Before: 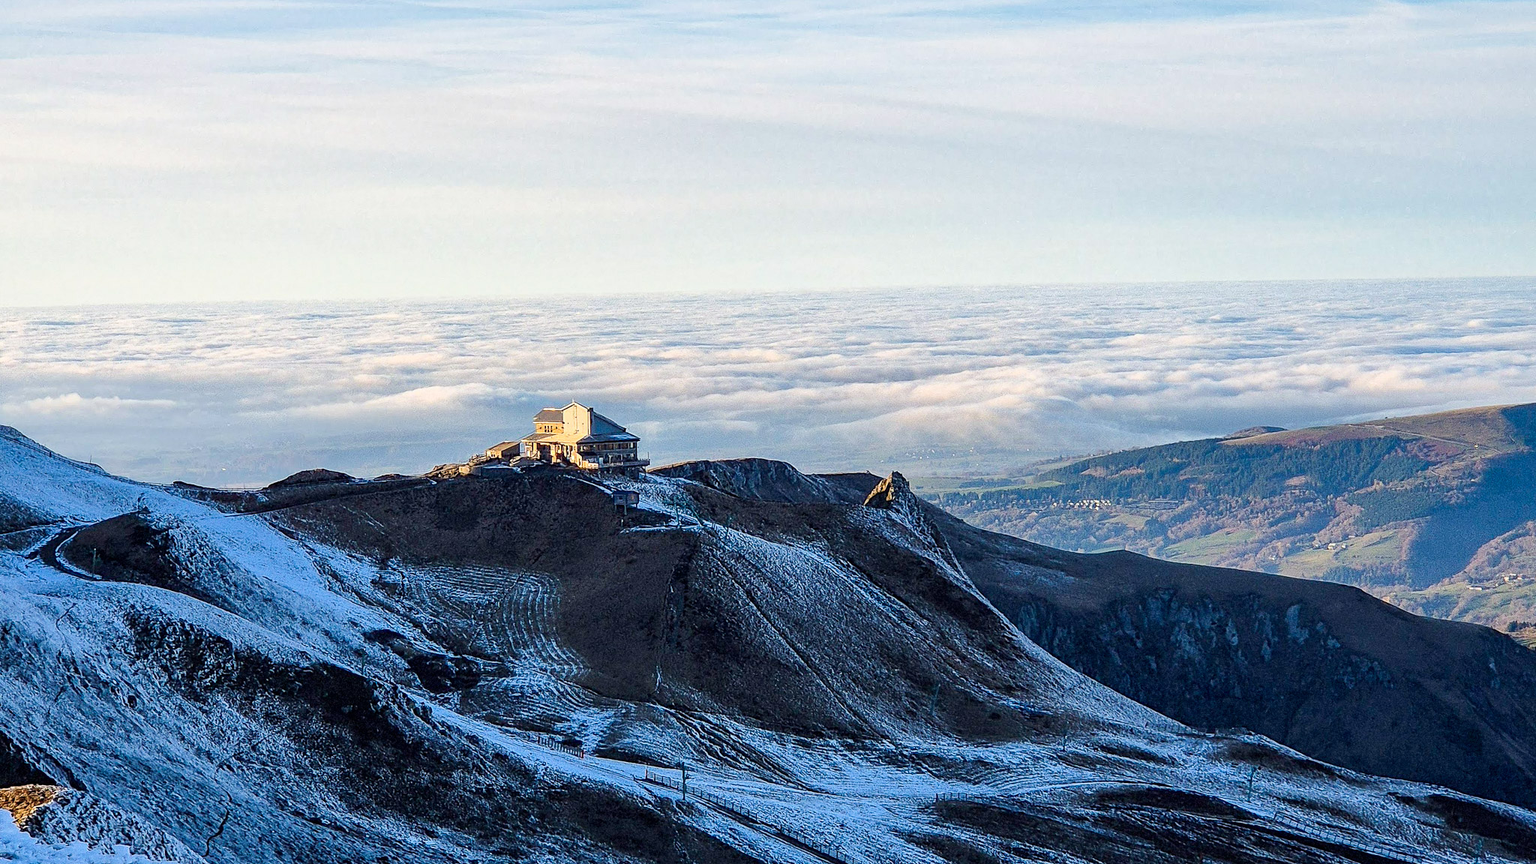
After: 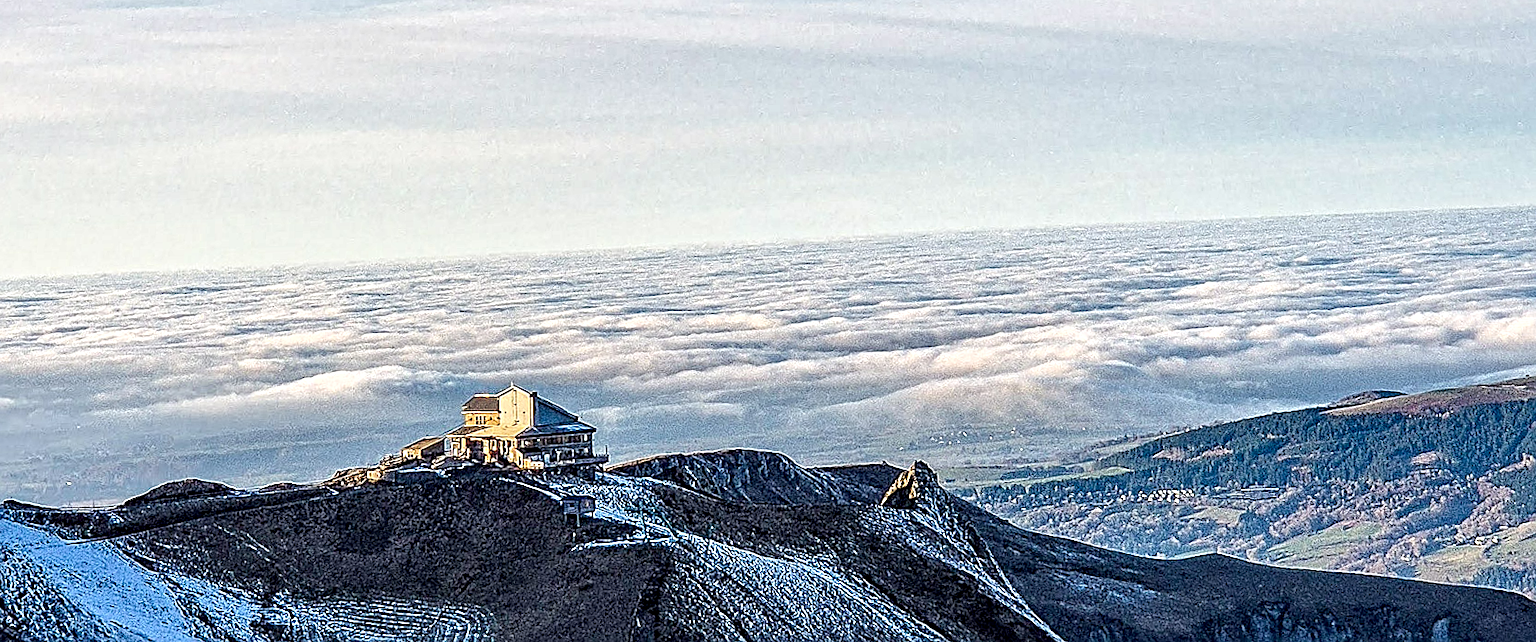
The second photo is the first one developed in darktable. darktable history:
rotate and perspective: rotation -1.68°, lens shift (vertical) -0.146, crop left 0.049, crop right 0.912, crop top 0.032, crop bottom 0.96
crop and rotate: left 9.345%, top 7.22%, right 4.982%, bottom 32.331%
contrast equalizer: octaves 7, y [[0.5, 0.542, 0.583, 0.625, 0.667, 0.708], [0.5 ×6], [0.5 ×6], [0 ×6], [0 ×6]]
sharpen: on, module defaults
local contrast: on, module defaults
